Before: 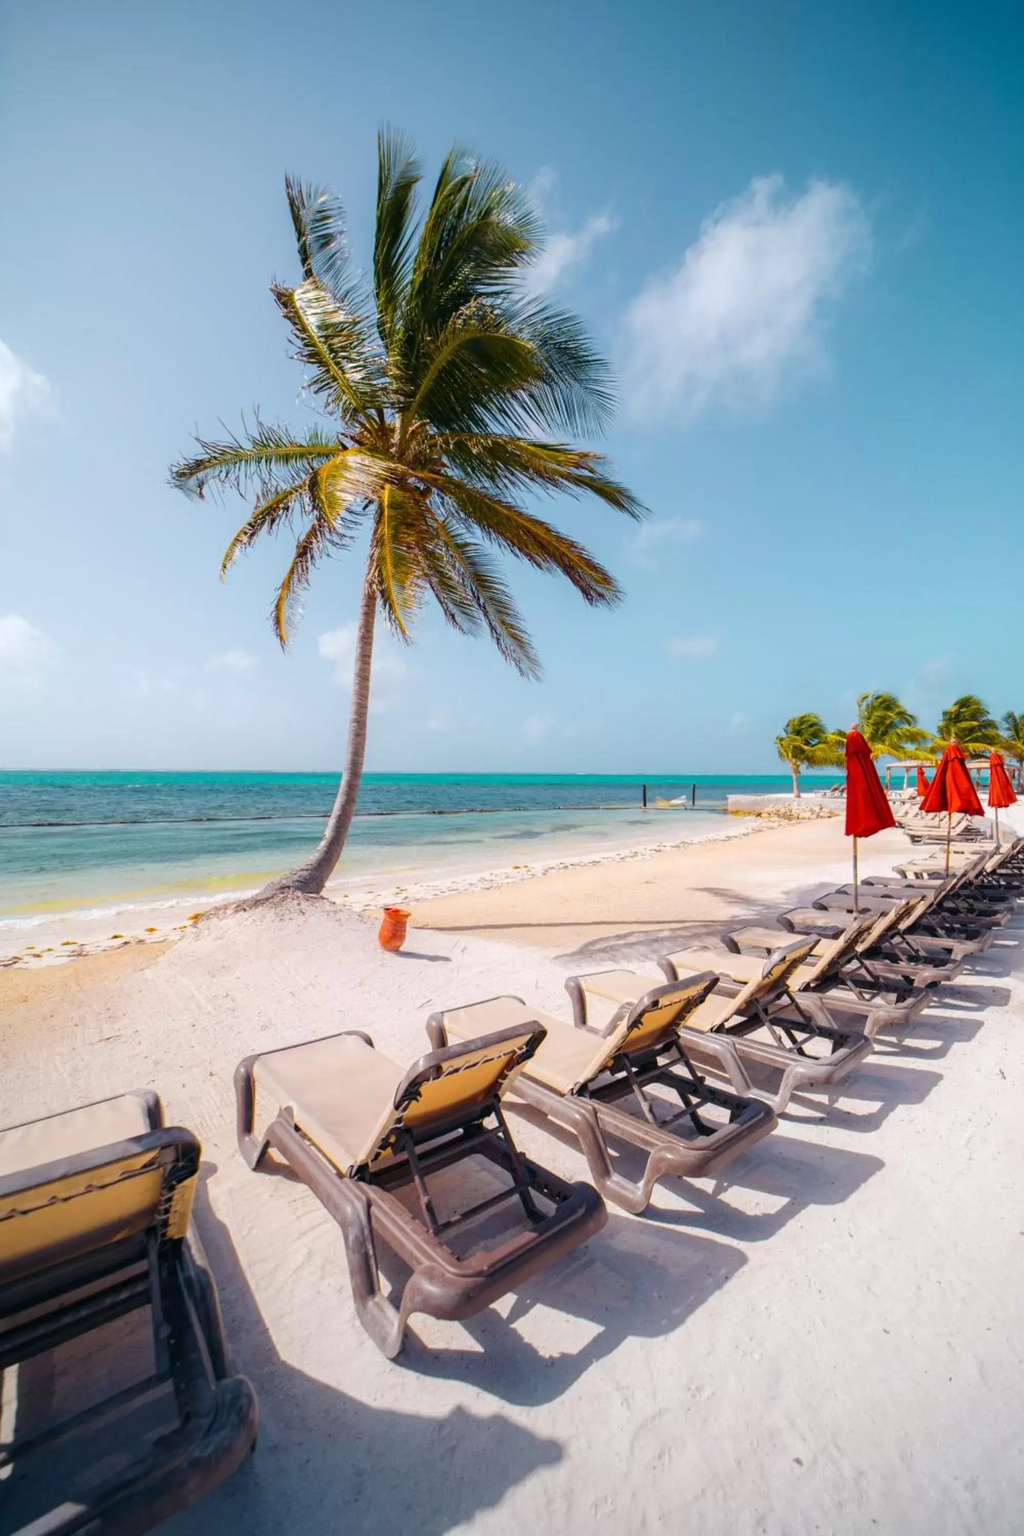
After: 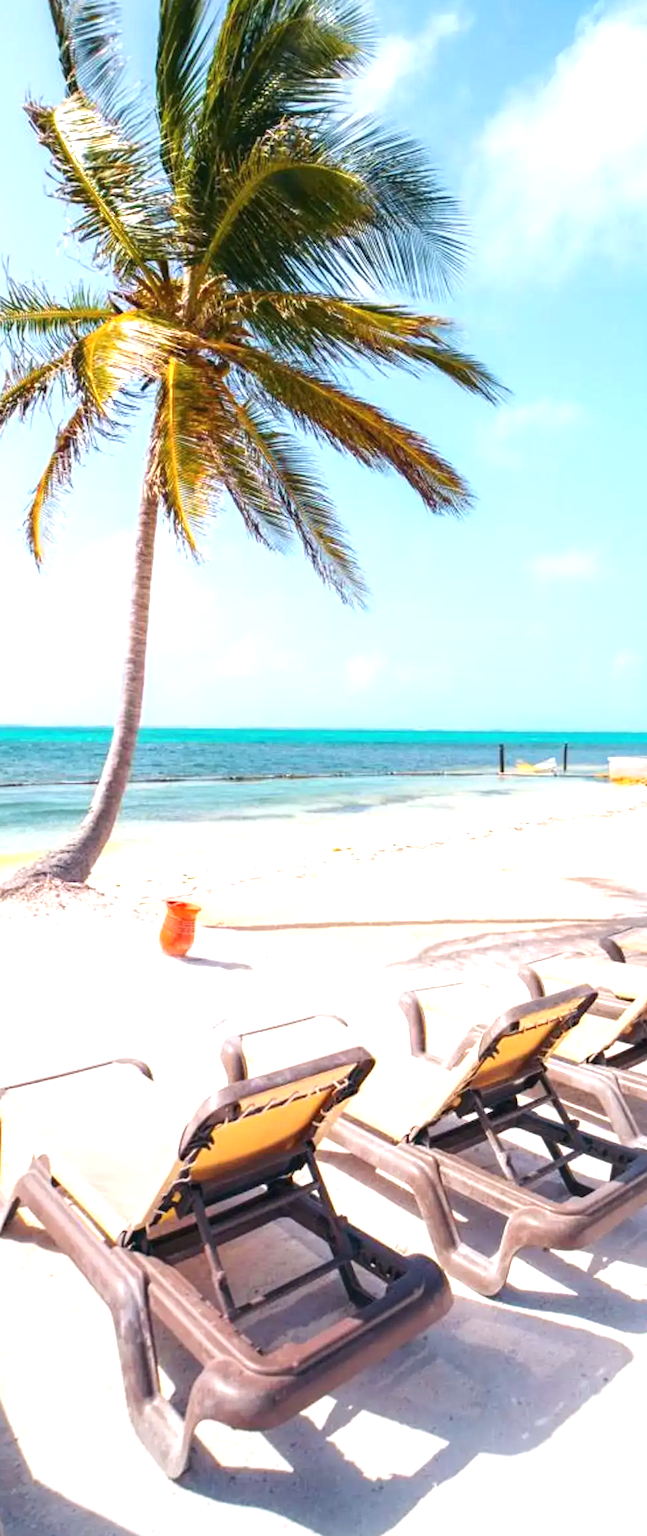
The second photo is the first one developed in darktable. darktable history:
crop and rotate: angle 0.02°, left 24.353%, top 13.219%, right 26.156%, bottom 8.224%
rotate and perspective: rotation 0.192°, lens shift (horizontal) -0.015, crop left 0.005, crop right 0.996, crop top 0.006, crop bottom 0.99
exposure: black level correction 0, exposure 1.015 EV, compensate exposure bias true, compensate highlight preservation false
